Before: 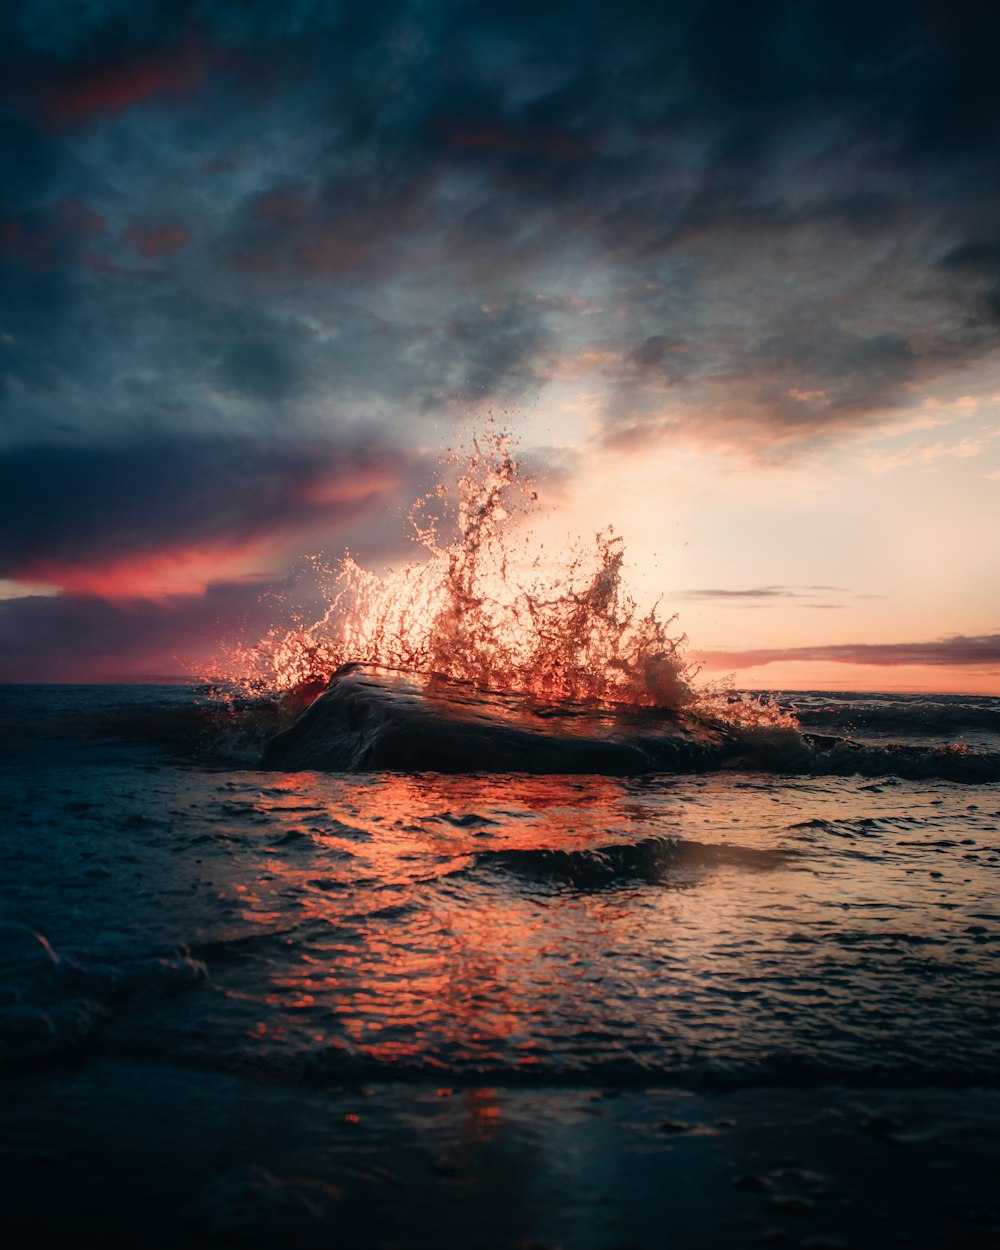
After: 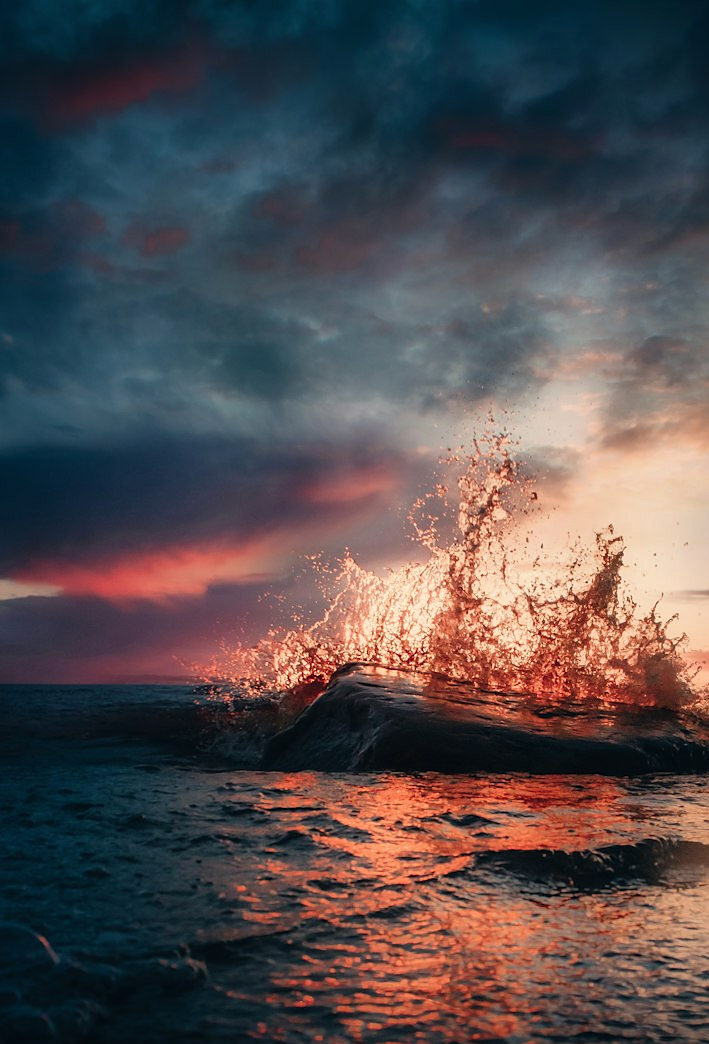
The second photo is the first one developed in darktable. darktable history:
crop: right 29.041%, bottom 16.47%
shadows and highlights: shadows 24.52, highlights -76.7, soften with gaussian
sharpen: radius 1.022
